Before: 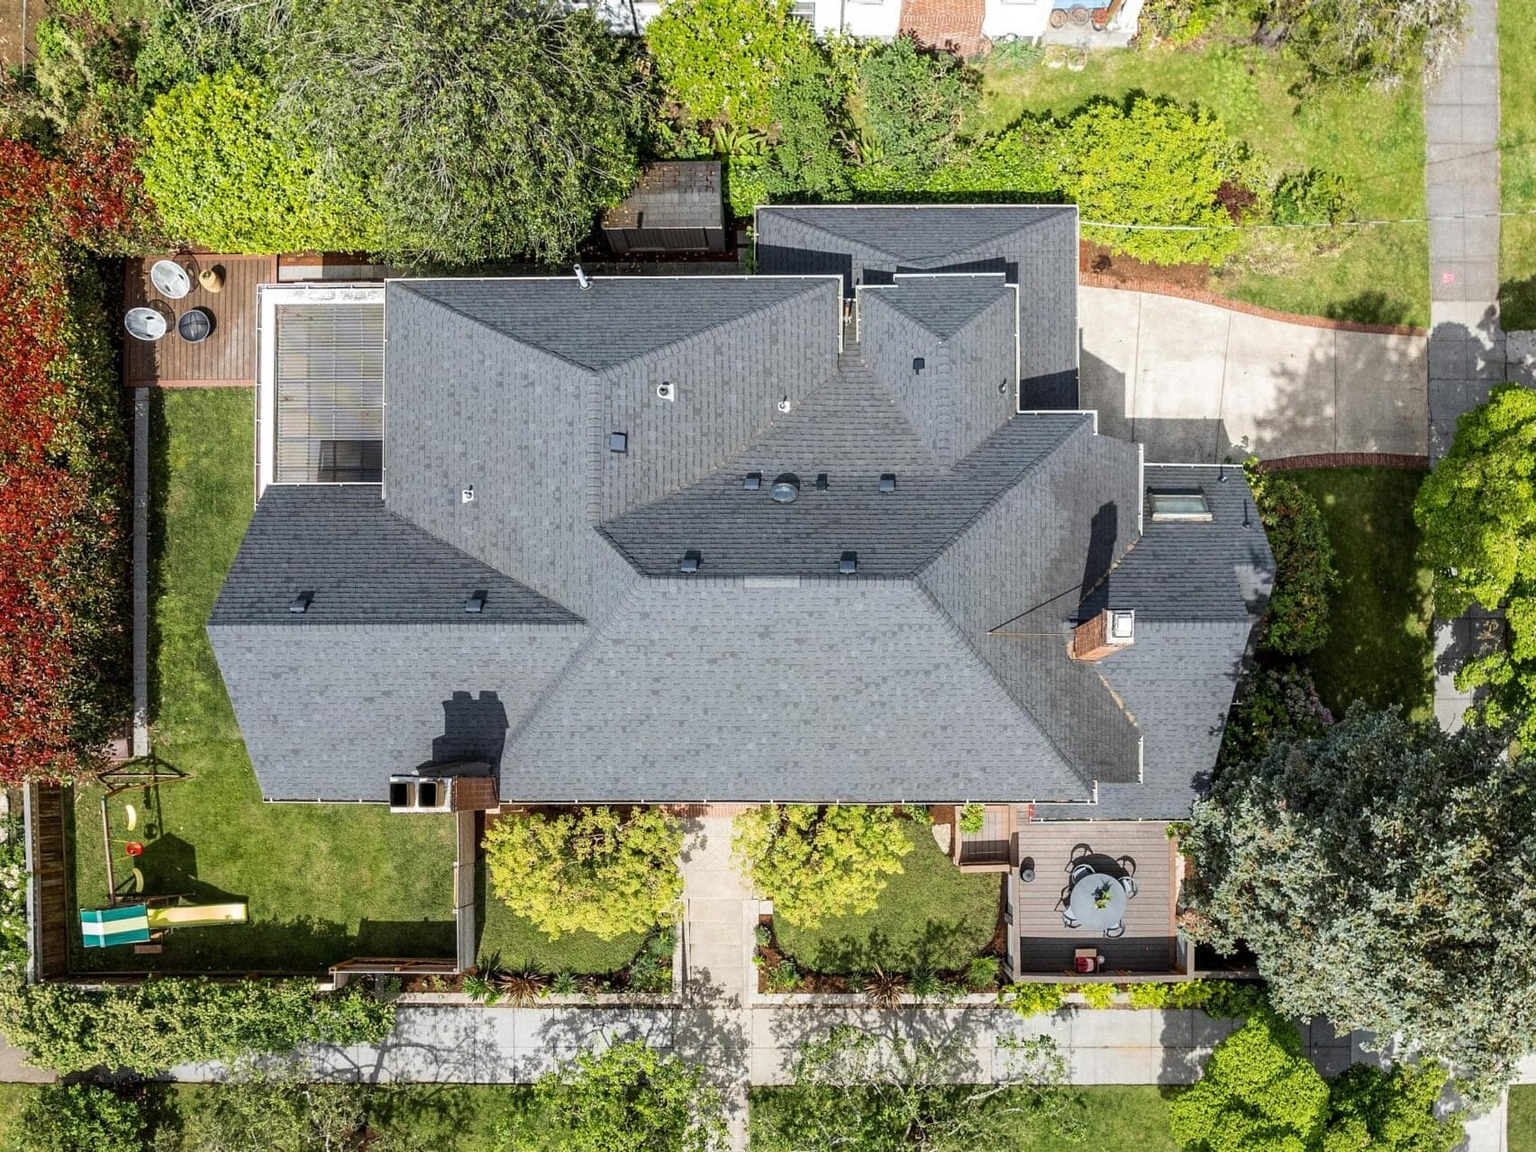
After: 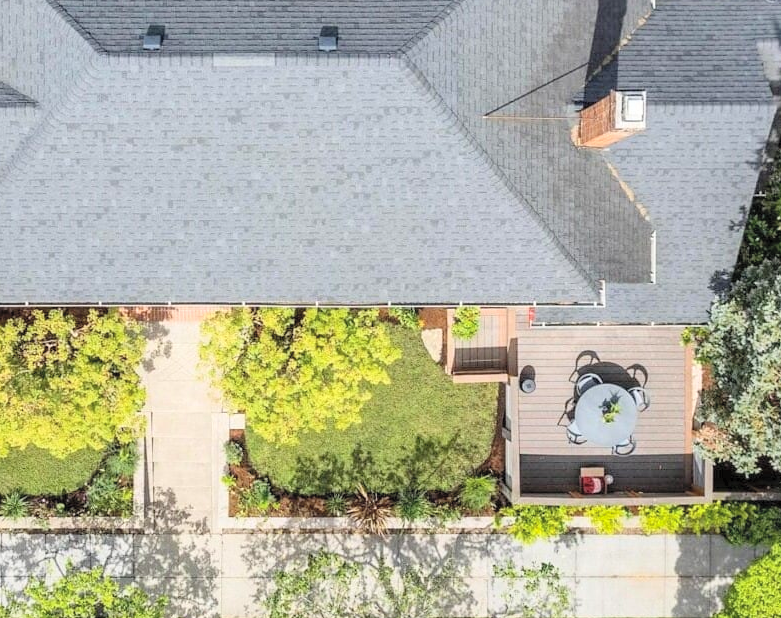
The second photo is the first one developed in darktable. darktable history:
crop: left 35.976%, top 45.819%, right 18.162%, bottom 5.807%
contrast brightness saturation: contrast 0.1, brightness 0.3, saturation 0.14
